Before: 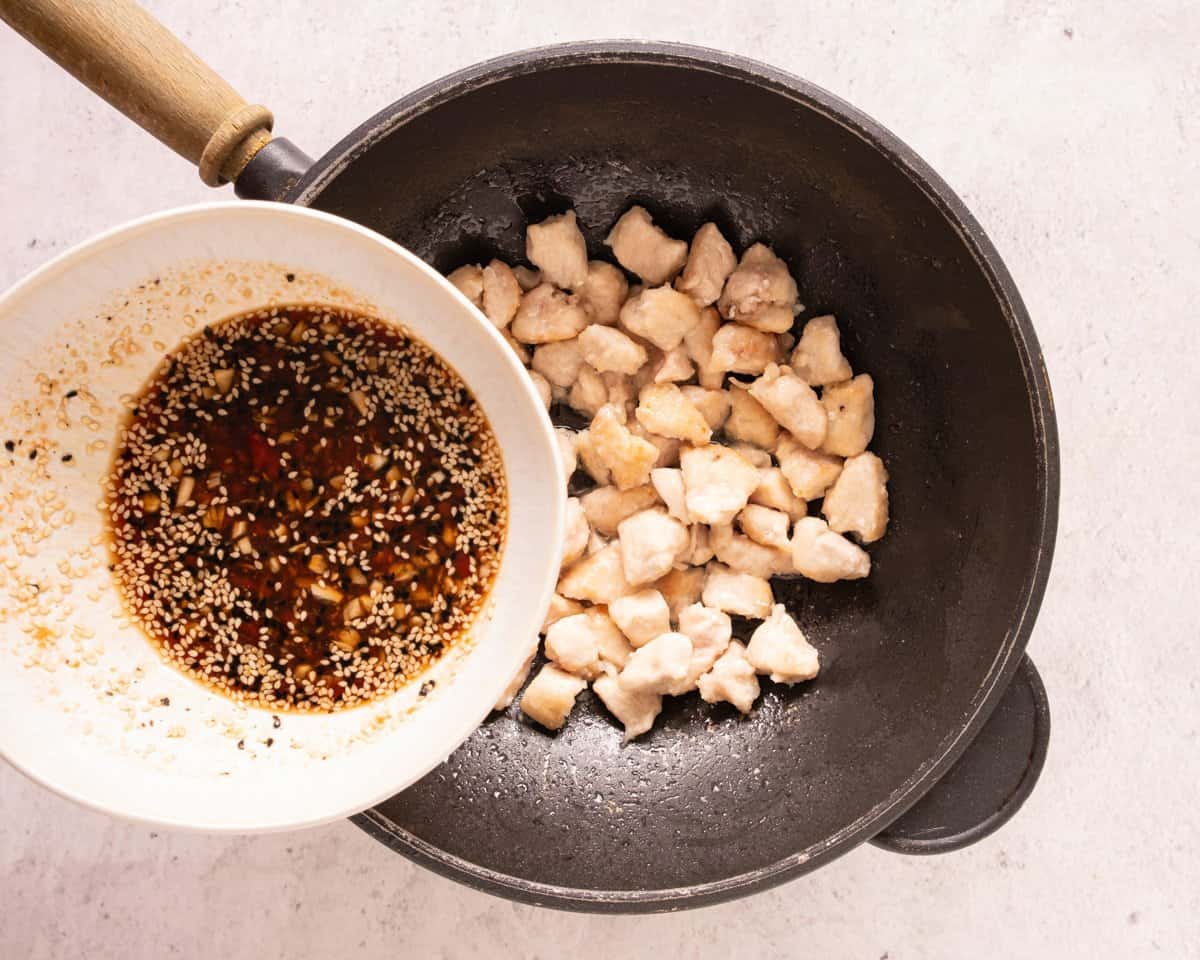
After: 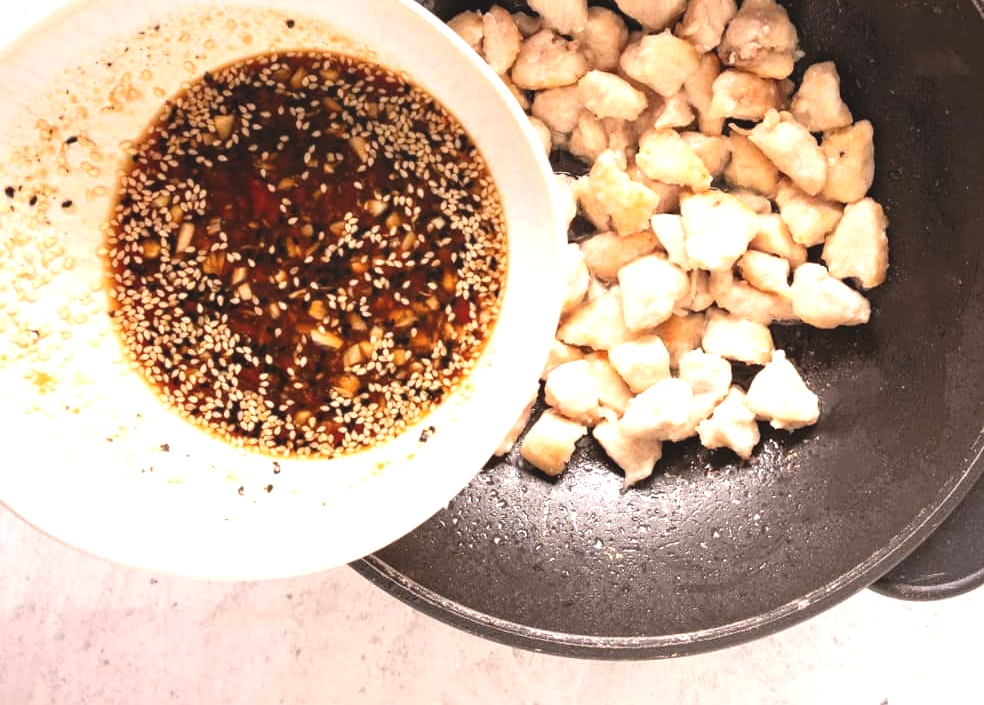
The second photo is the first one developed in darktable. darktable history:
crop: top 26.531%, right 17.959%
exposure: black level correction -0.005, exposure 0.622 EV, compensate highlight preservation false
